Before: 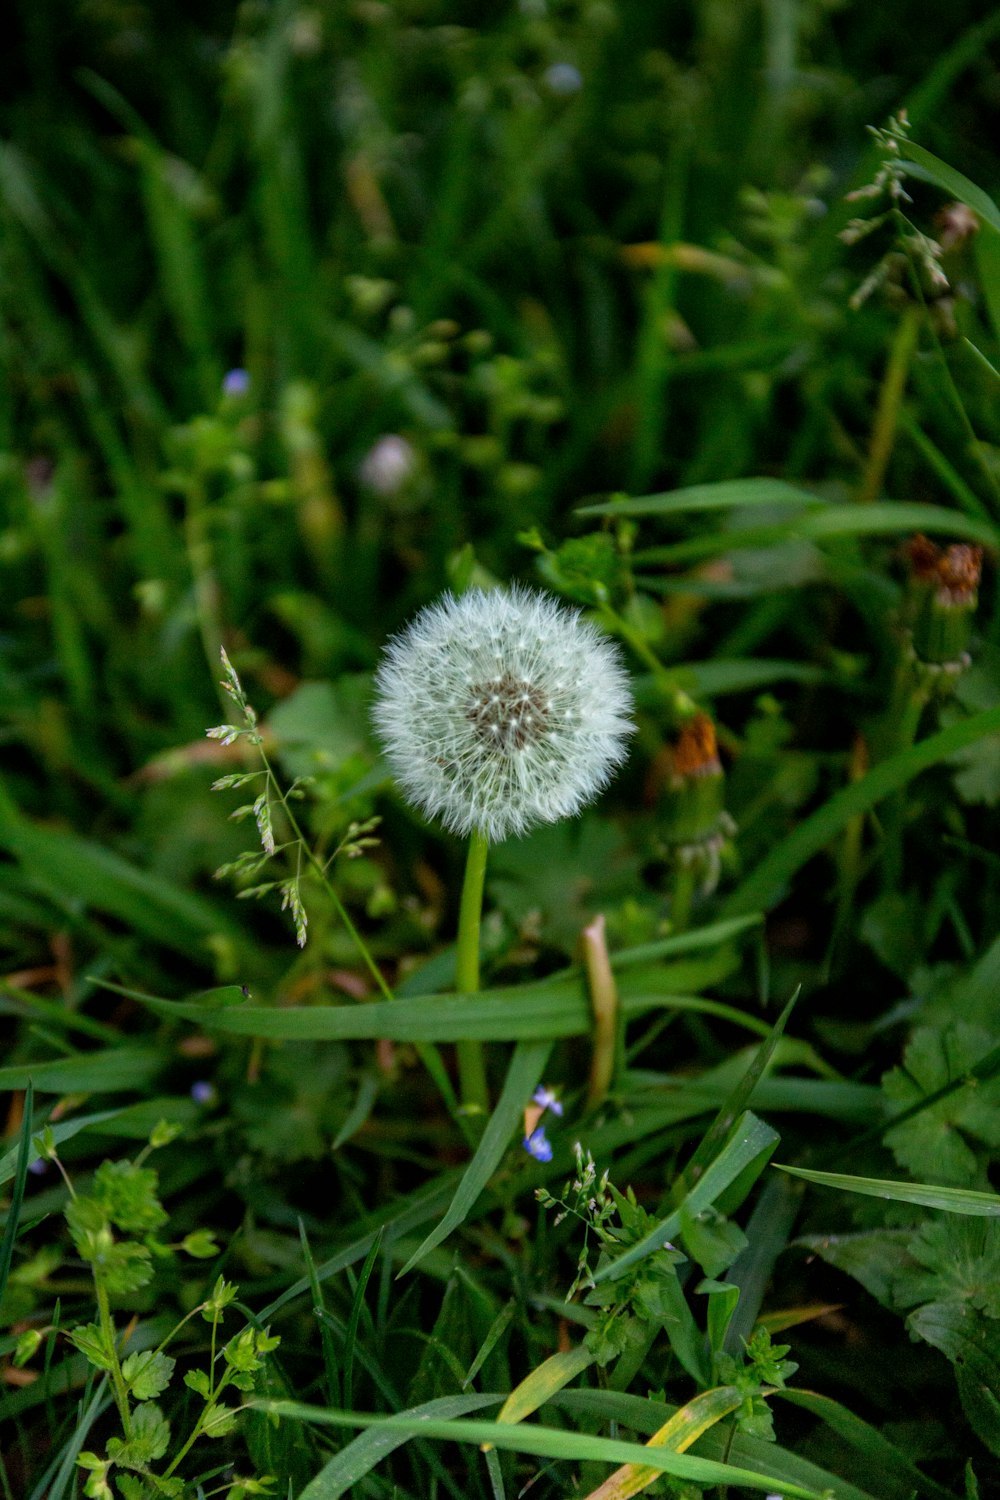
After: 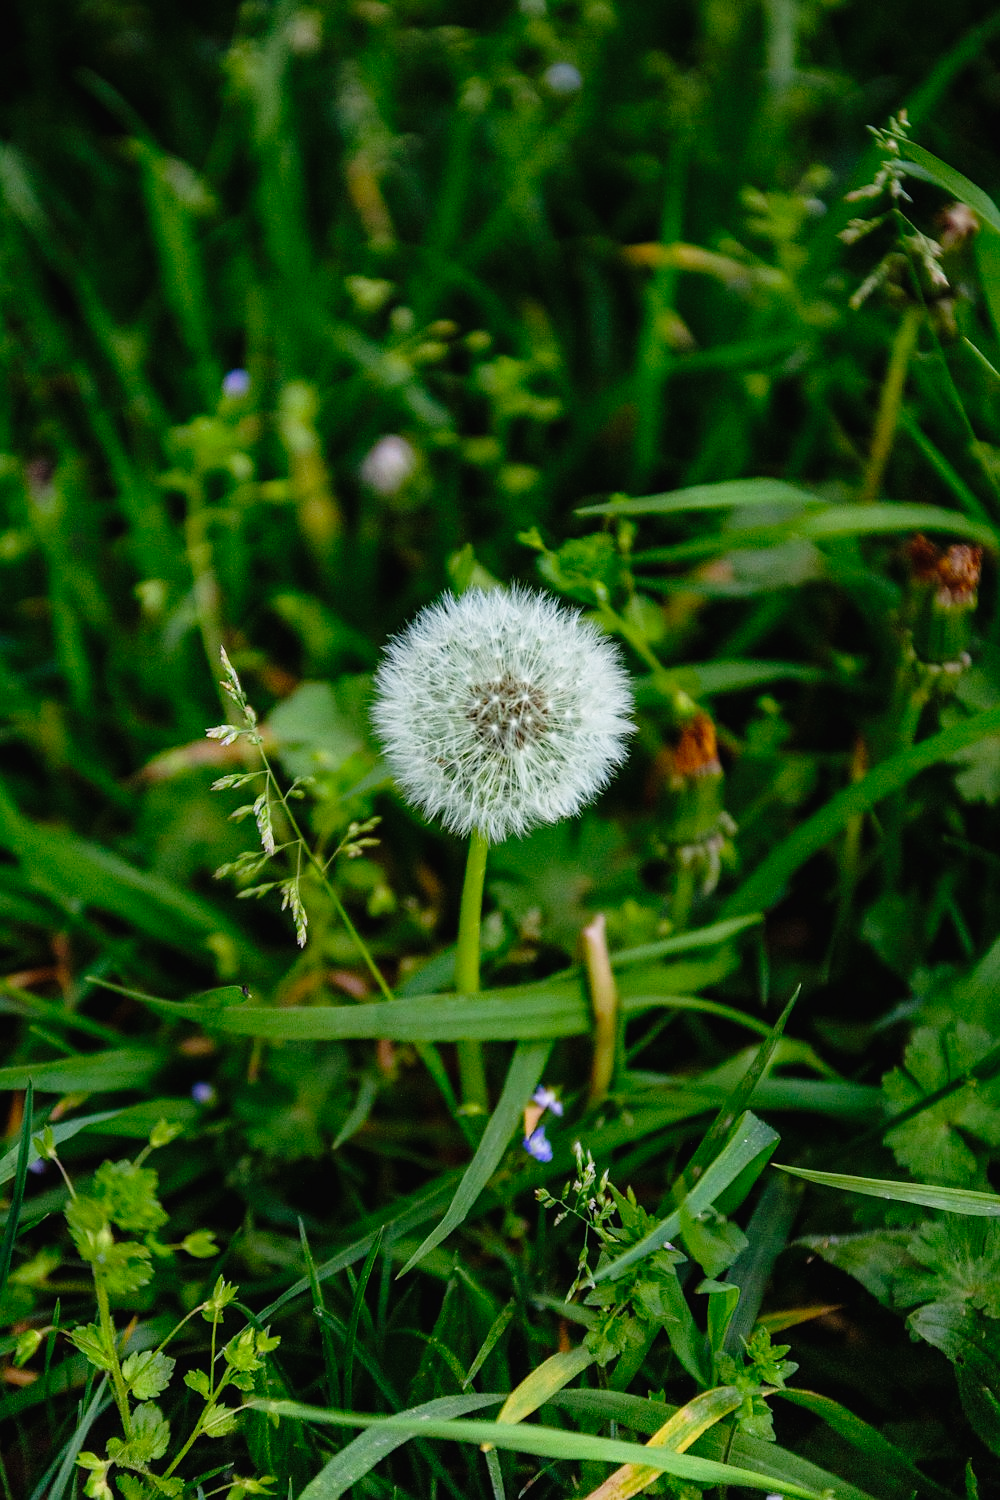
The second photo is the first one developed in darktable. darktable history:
sharpen: radius 1.02
tone curve: curves: ch0 [(0, 0.013) (0.137, 0.121) (0.326, 0.386) (0.489, 0.573) (0.663, 0.749) (0.854, 0.897) (1, 0.974)]; ch1 [(0, 0) (0.366, 0.367) (0.475, 0.453) (0.494, 0.493) (0.504, 0.497) (0.544, 0.579) (0.562, 0.619) (0.622, 0.694) (1, 1)]; ch2 [(0, 0) (0.333, 0.346) (0.375, 0.375) (0.424, 0.43) (0.476, 0.492) (0.502, 0.503) (0.533, 0.541) (0.572, 0.615) (0.605, 0.656) (0.641, 0.709) (1, 1)], preserve colors none
